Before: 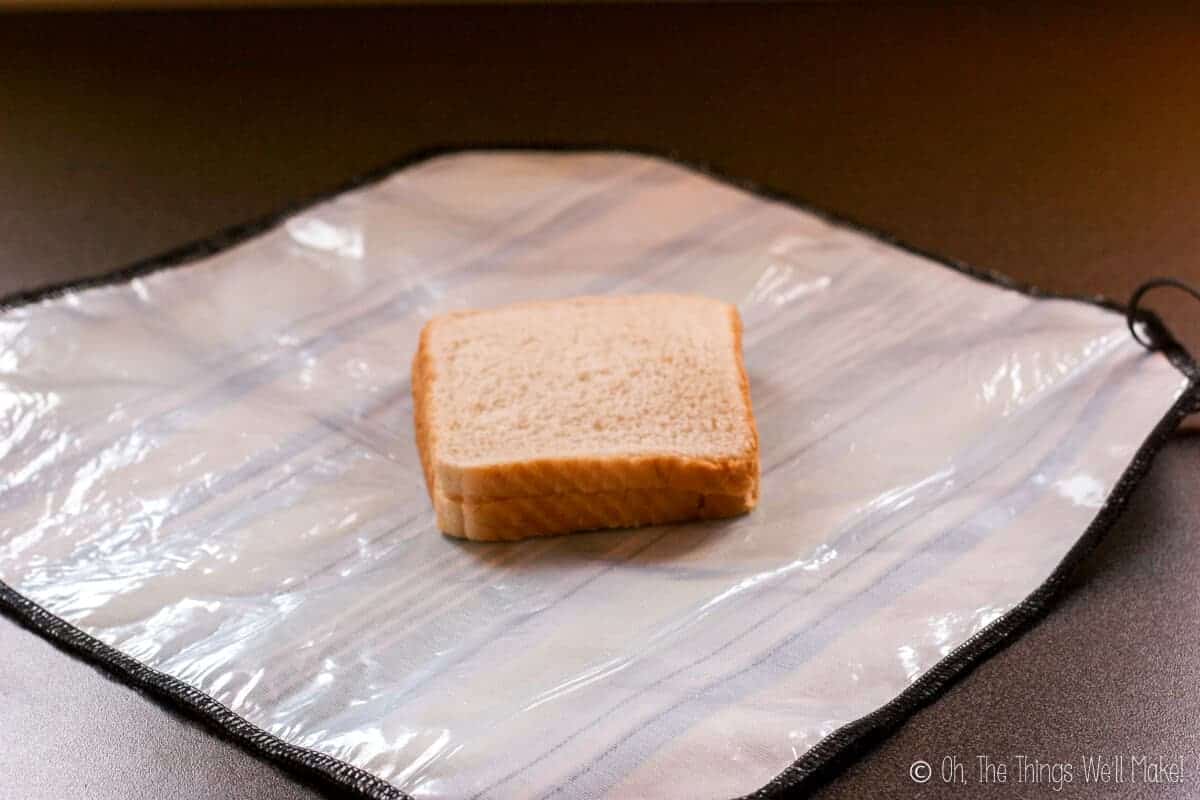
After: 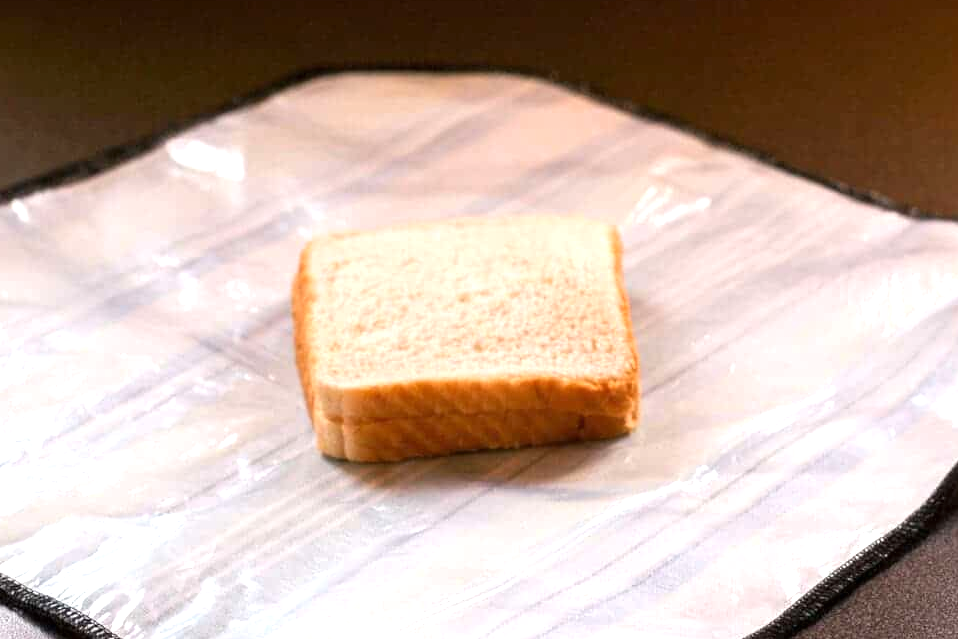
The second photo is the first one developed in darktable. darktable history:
exposure: black level correction 0, exposure 0.7 EV, compensate exposure bias true, compensate highlight preservation false
crop and rotate: left 10.071%, top 10.071%, right 10.02%, bottom 10.02%
